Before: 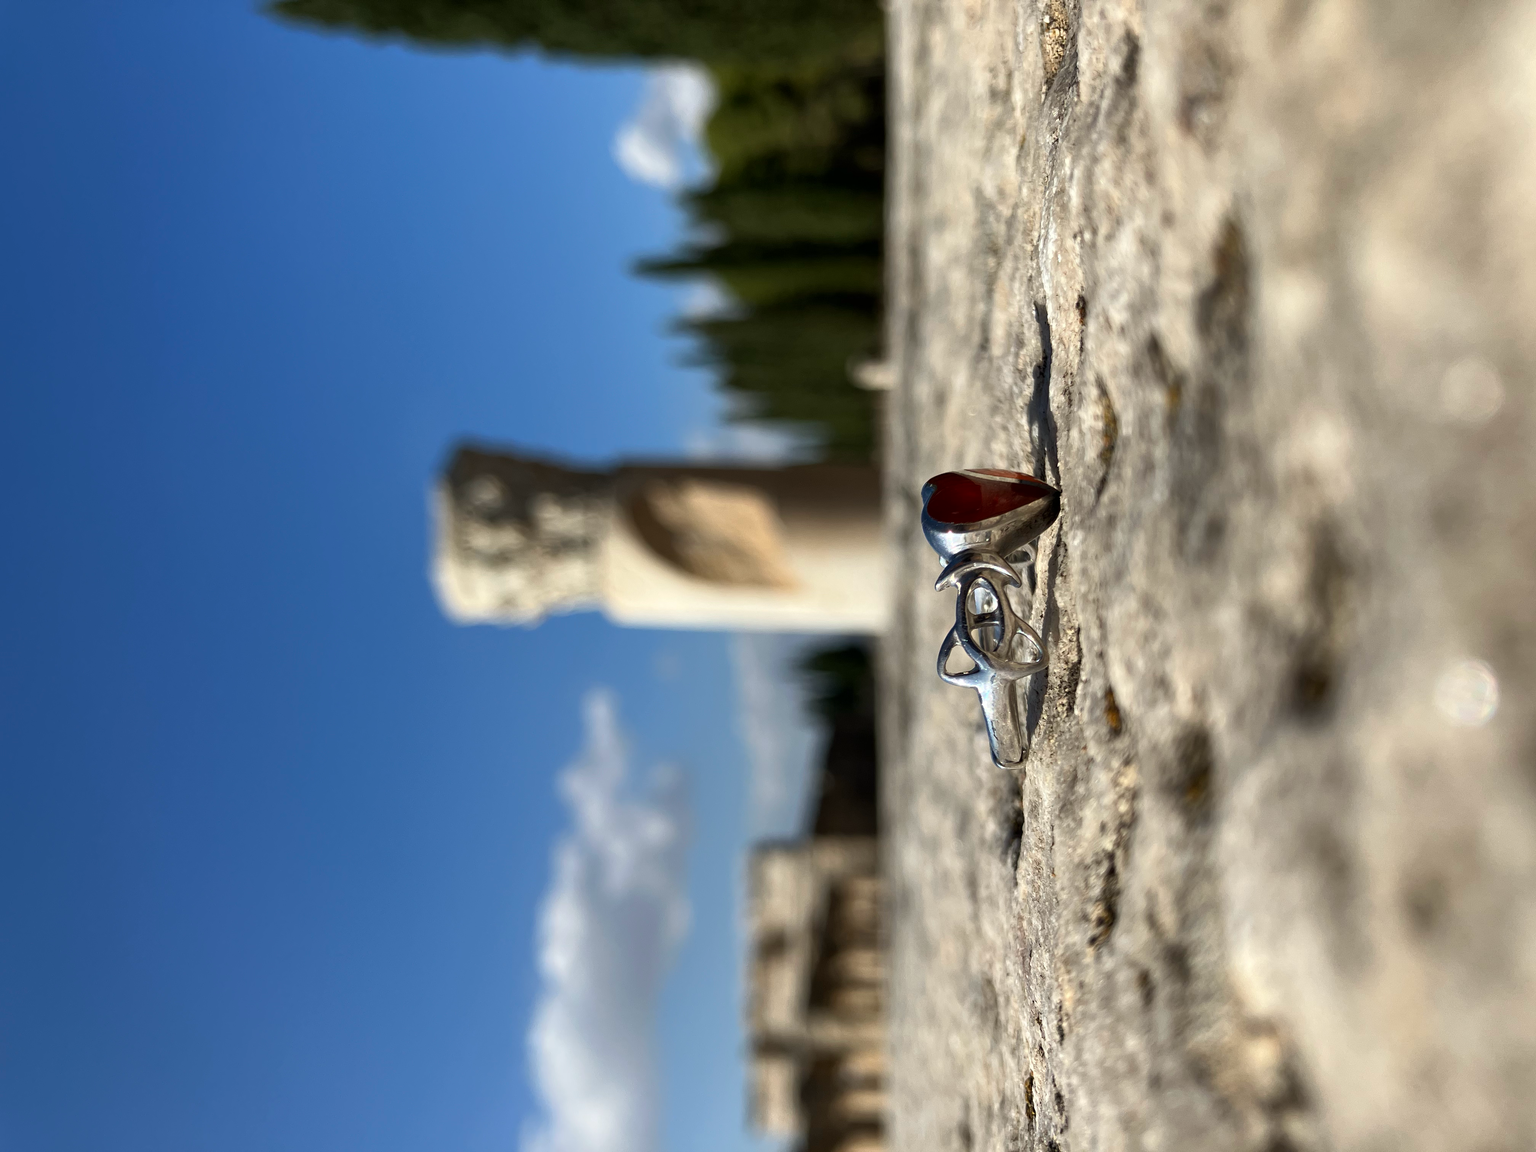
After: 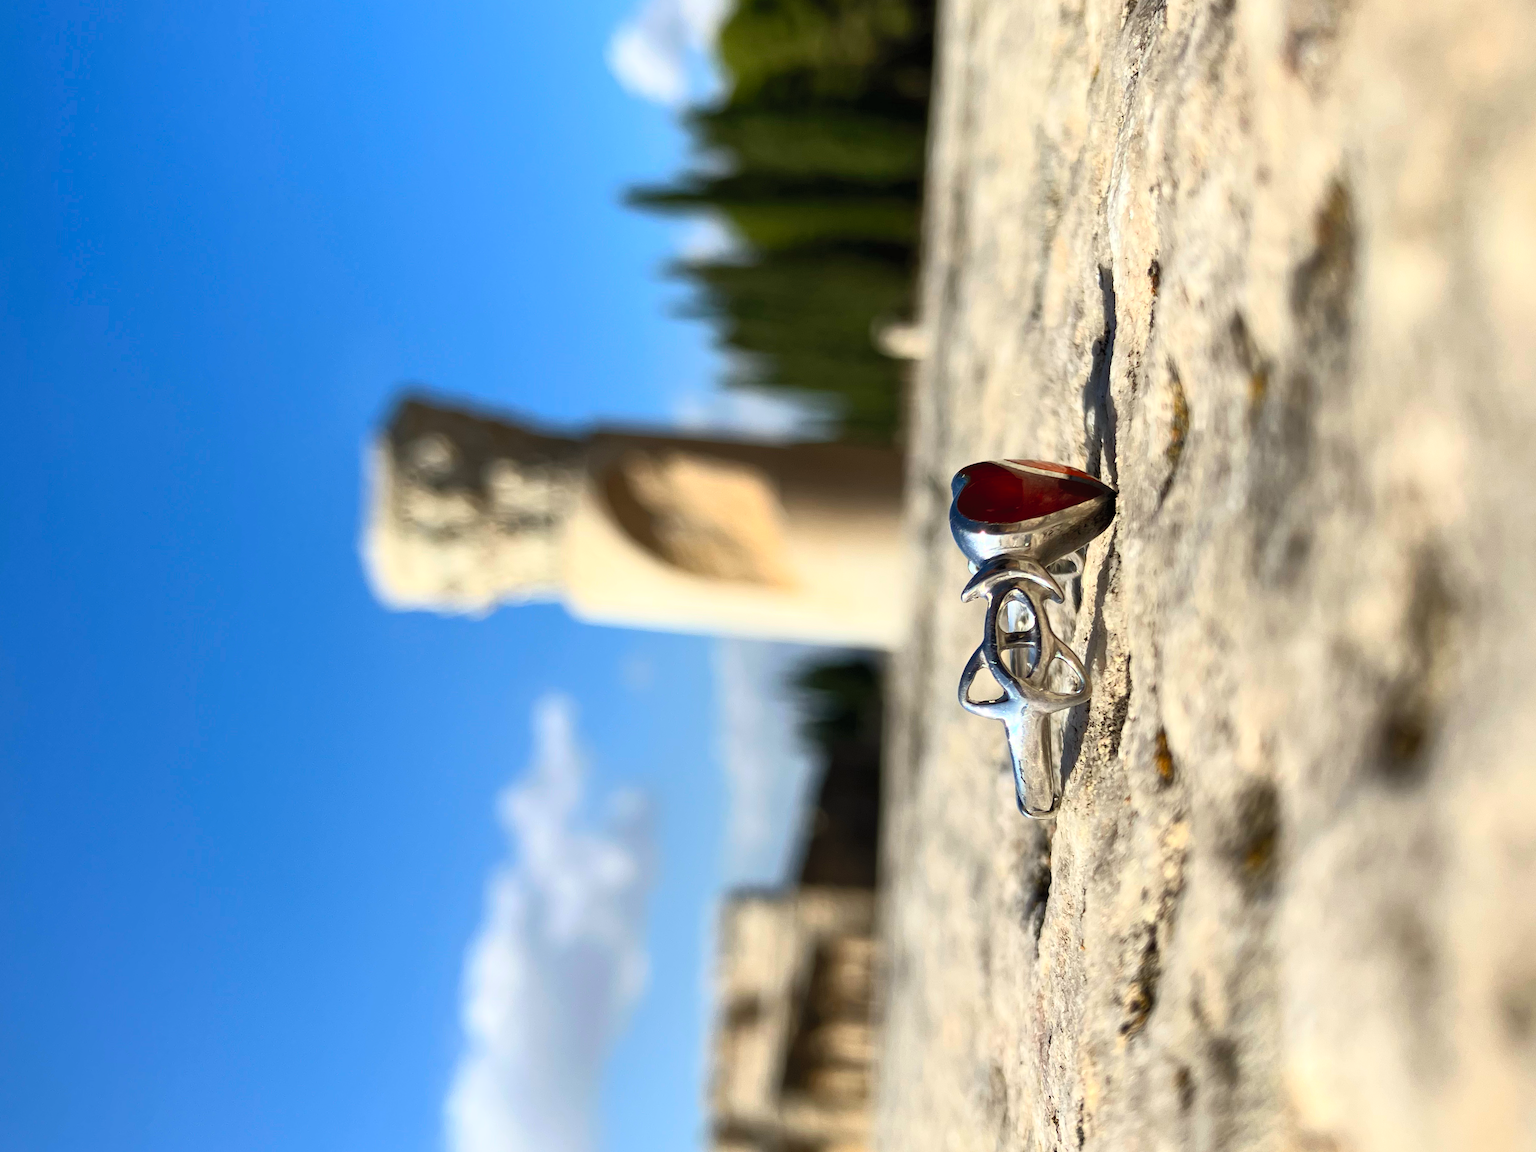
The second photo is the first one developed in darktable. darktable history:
crop and rotate: angle -3.27°, left 5.211%, top 5.211%, right 4.607%, bottom 4.607%
contrast brightness saturation: contrast 0.24, brightness 0.26, saturation 0.39
